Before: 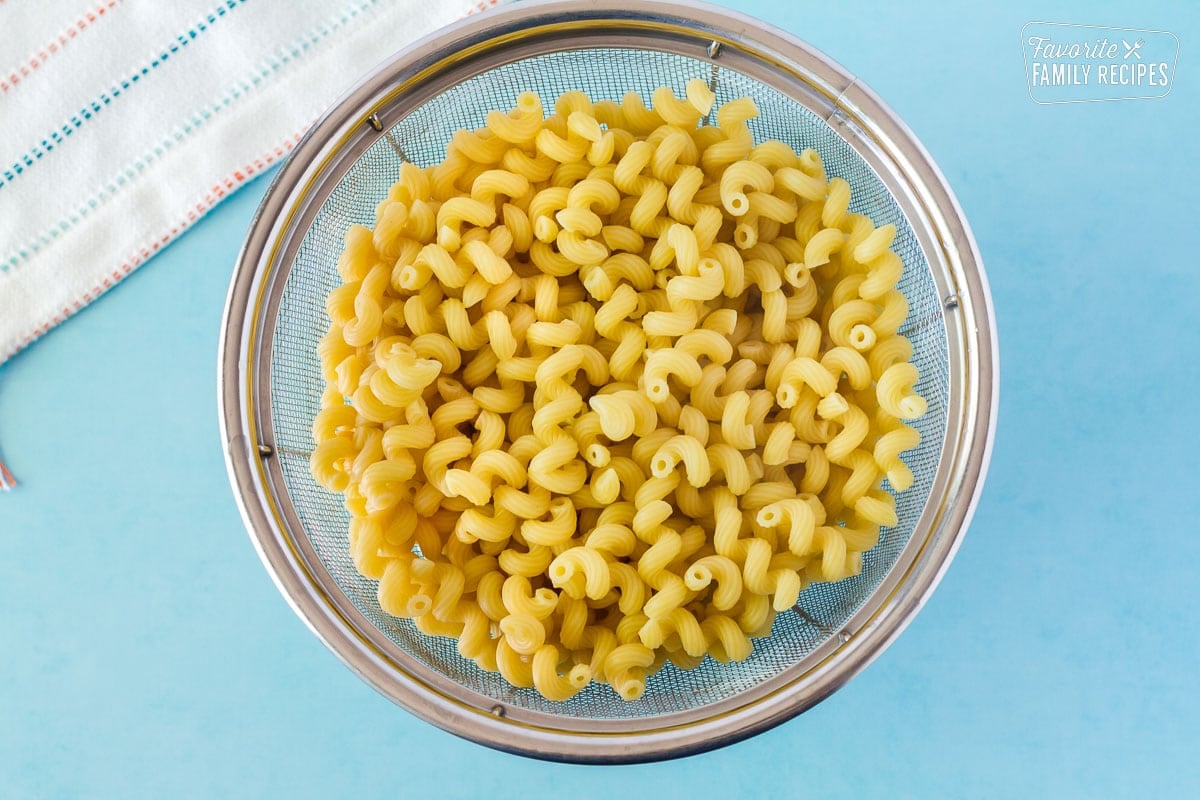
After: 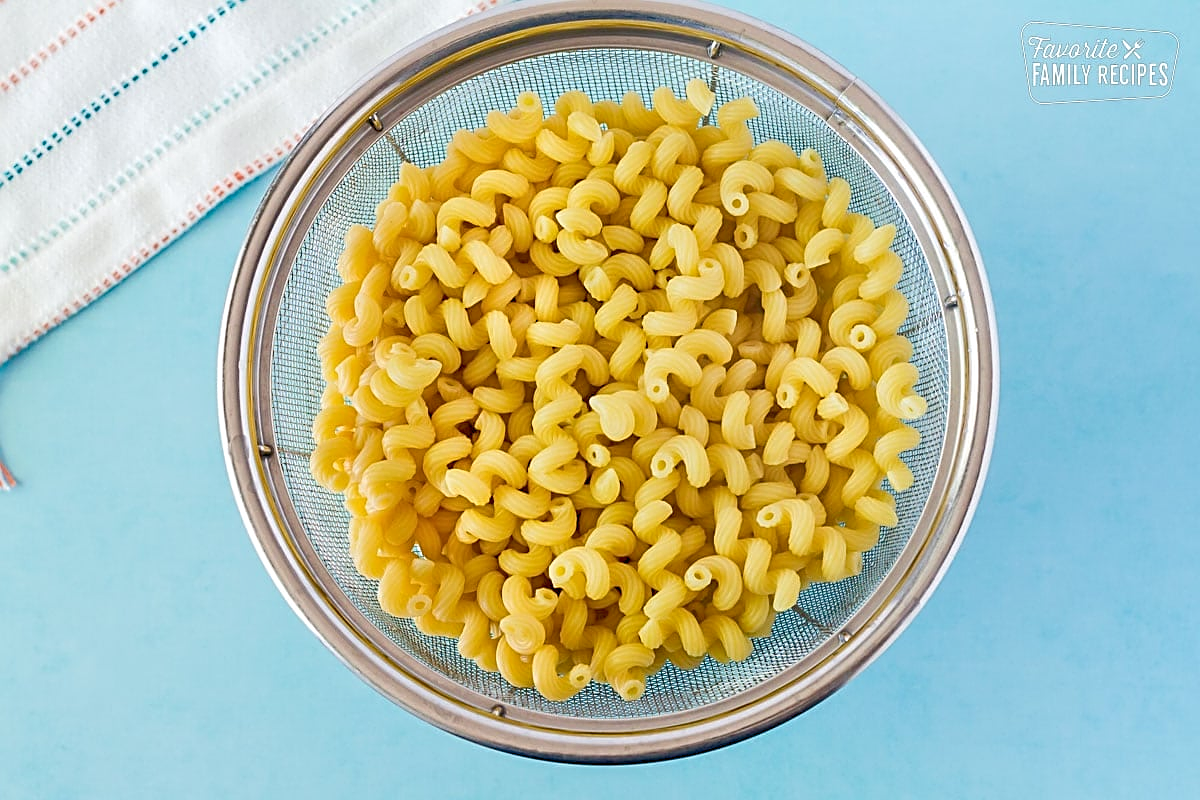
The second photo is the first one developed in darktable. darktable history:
sharpen: radius 2.661, amount 0.661
color balance rgb: global offset › luminance -0.892%, perceptual saturation grading › global saturation 0.588%
tone equalizer: -7 EV 0.148 EV, -6 EV 0.574 EV, -5 EV 1.18 EV, -4 EV 1.36 EV, -3 EV 1.15 EV, -2 EV 0.6 EV, -1 EV 0.164 EV
local contrast: mode bilateral grid, contrast 99, coarseness 100, detail 89%, midtone range 0.2
